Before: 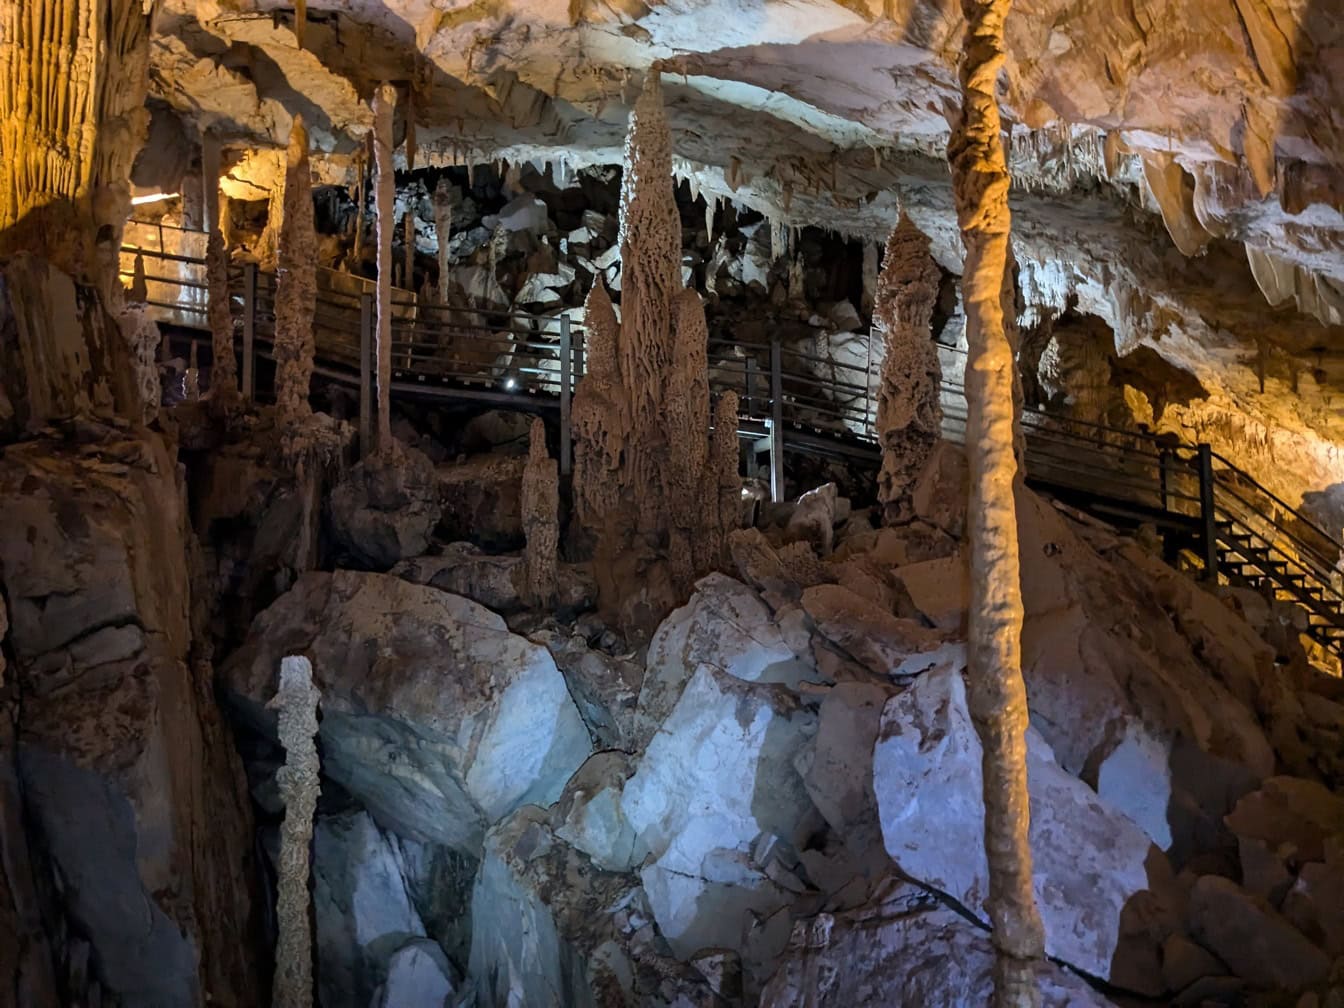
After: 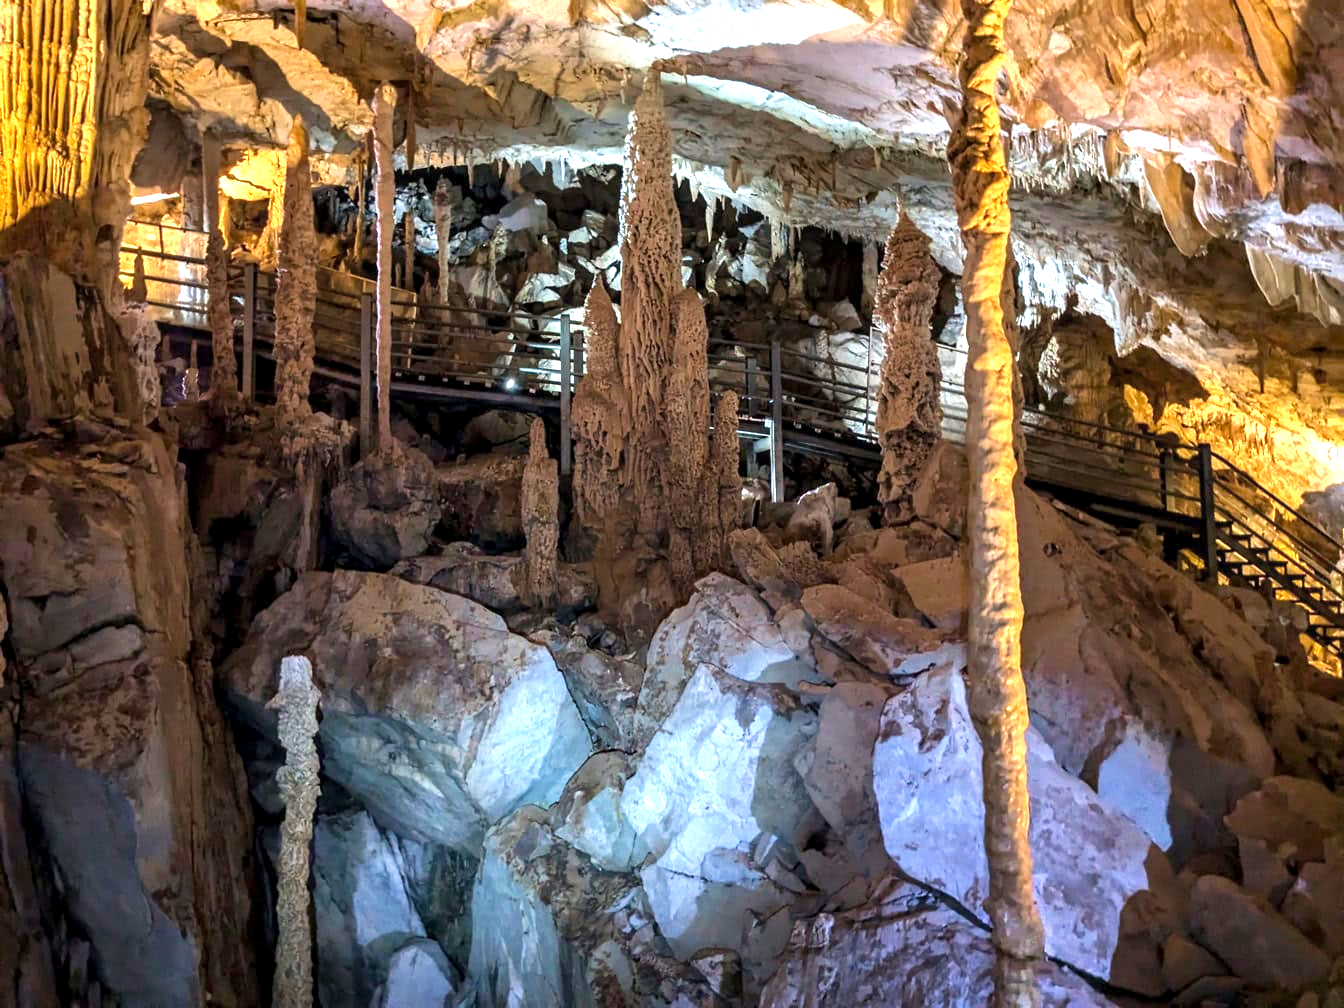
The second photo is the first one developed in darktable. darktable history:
exposure: exposure 1.163 EV, compensate exposure bias true, compensate highlight preservation false
local contrast: on, module defaults
velvia: on, module defaults
